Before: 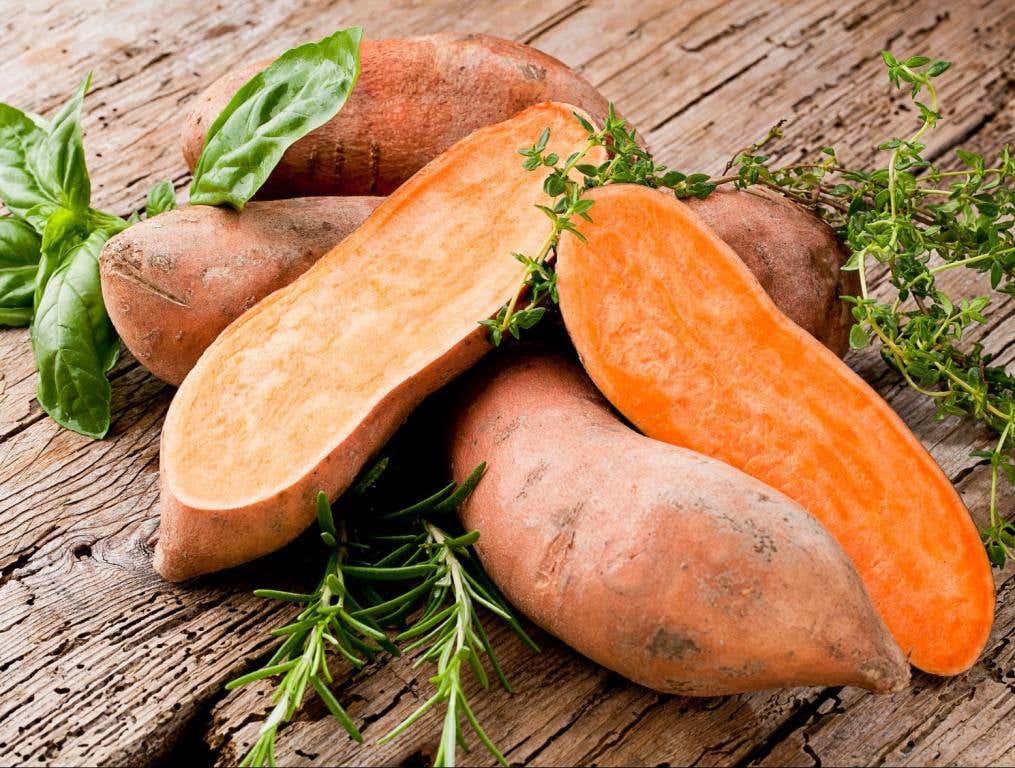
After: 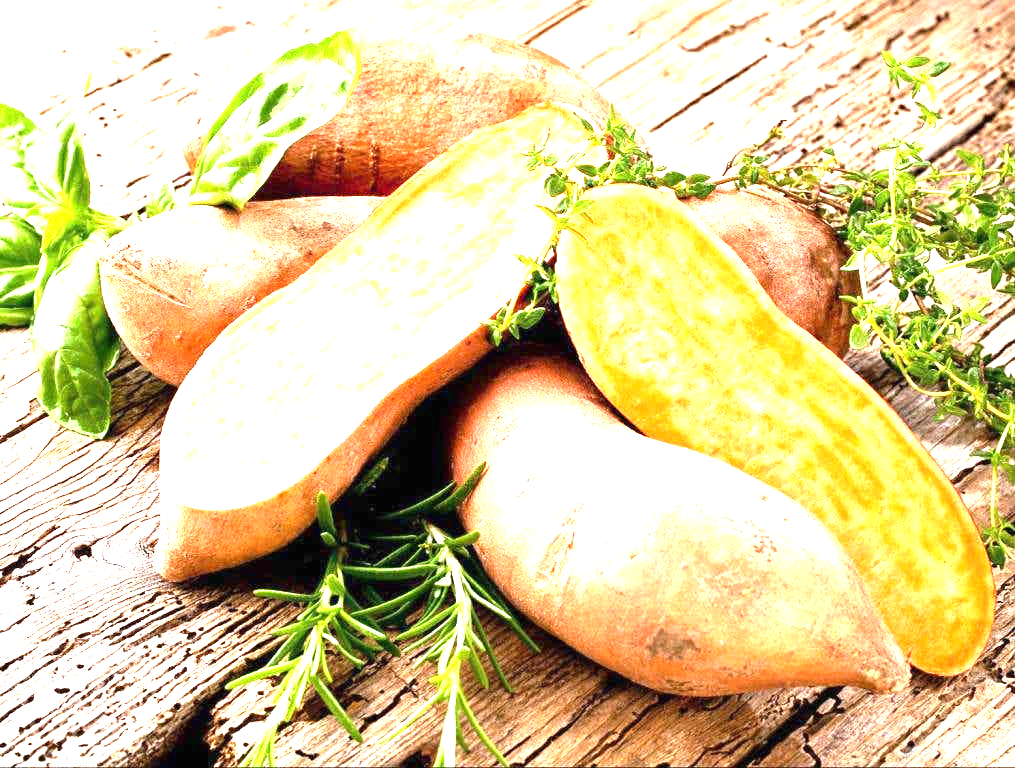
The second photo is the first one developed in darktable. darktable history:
exposure: black level correction 0, exposure 2.09 EV, compensate highlight preservation false
